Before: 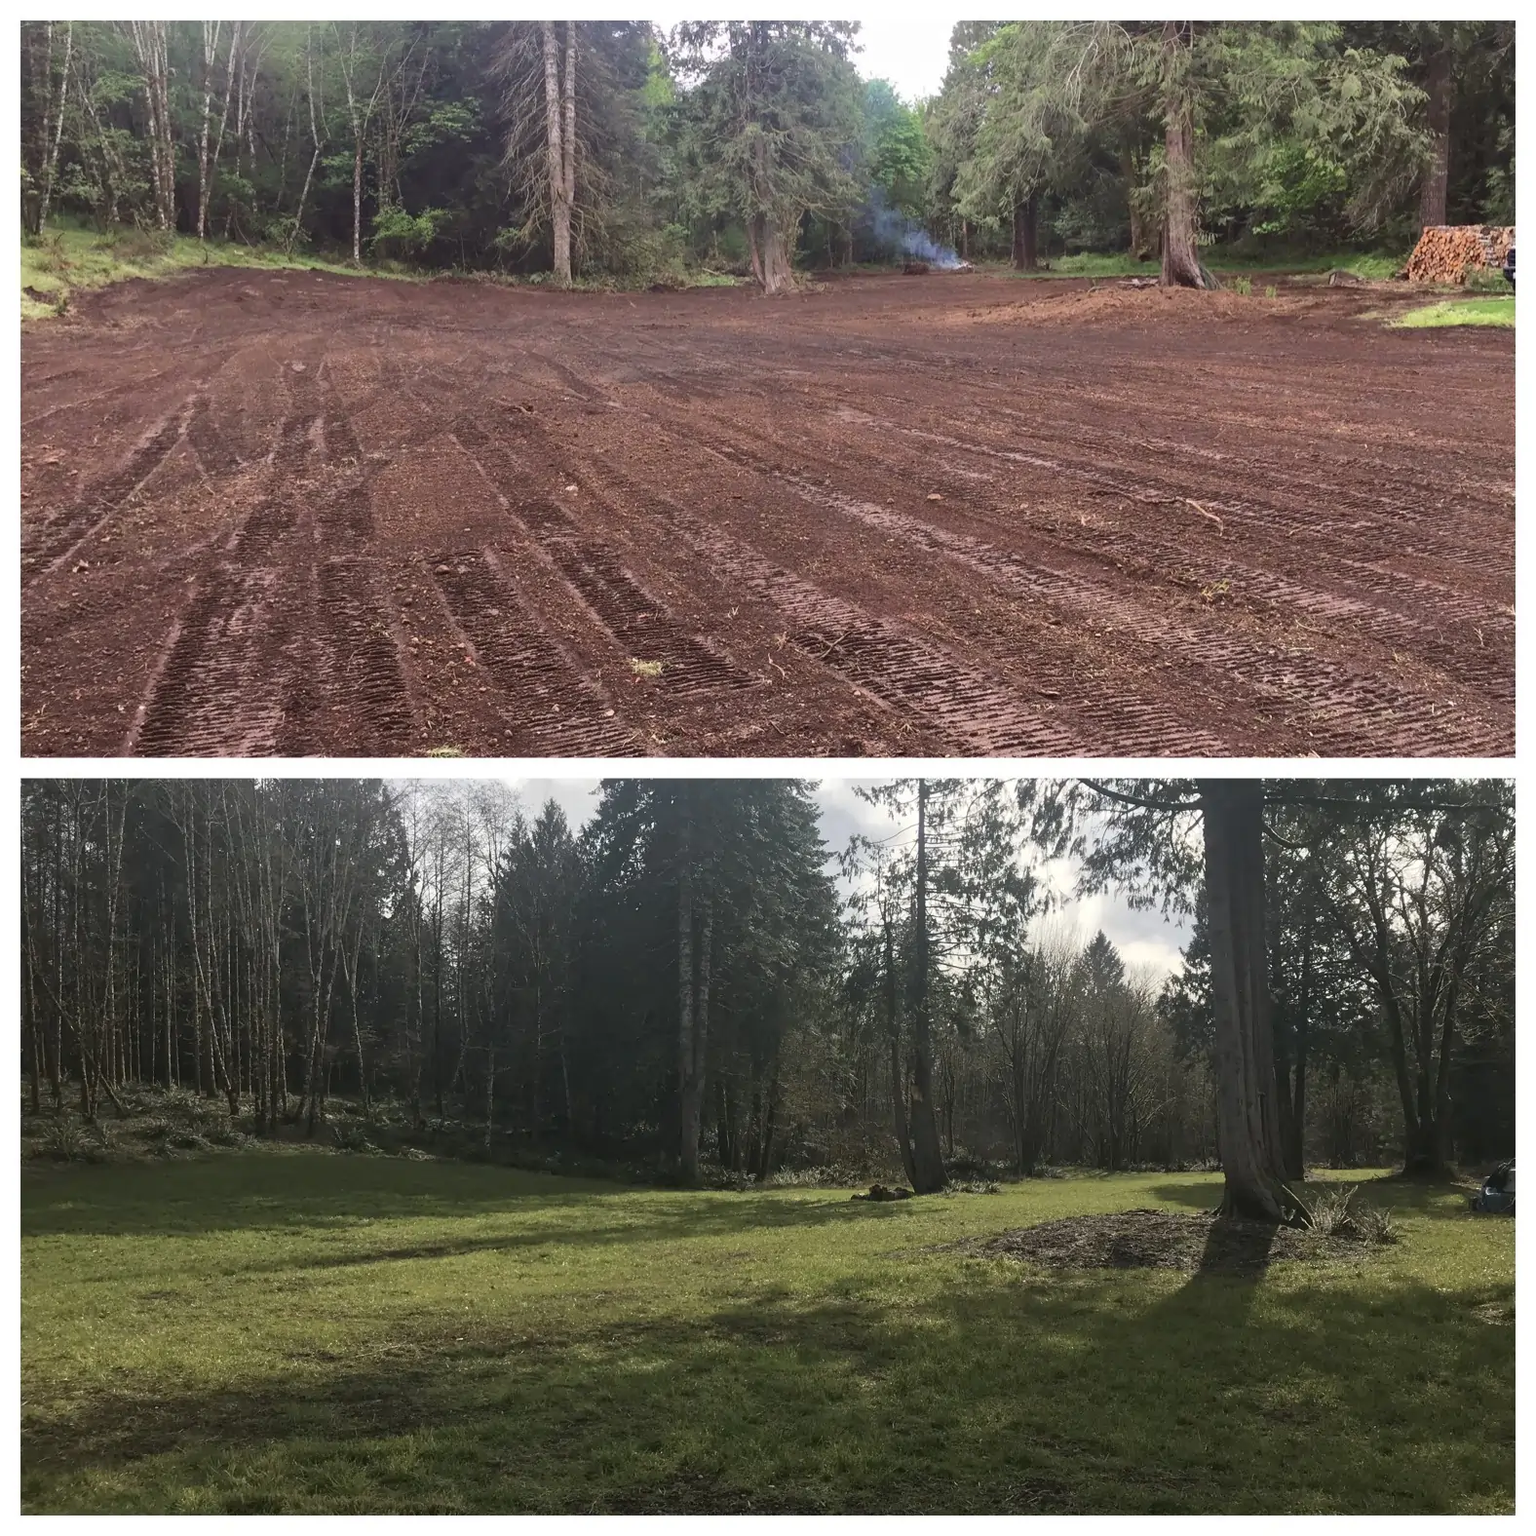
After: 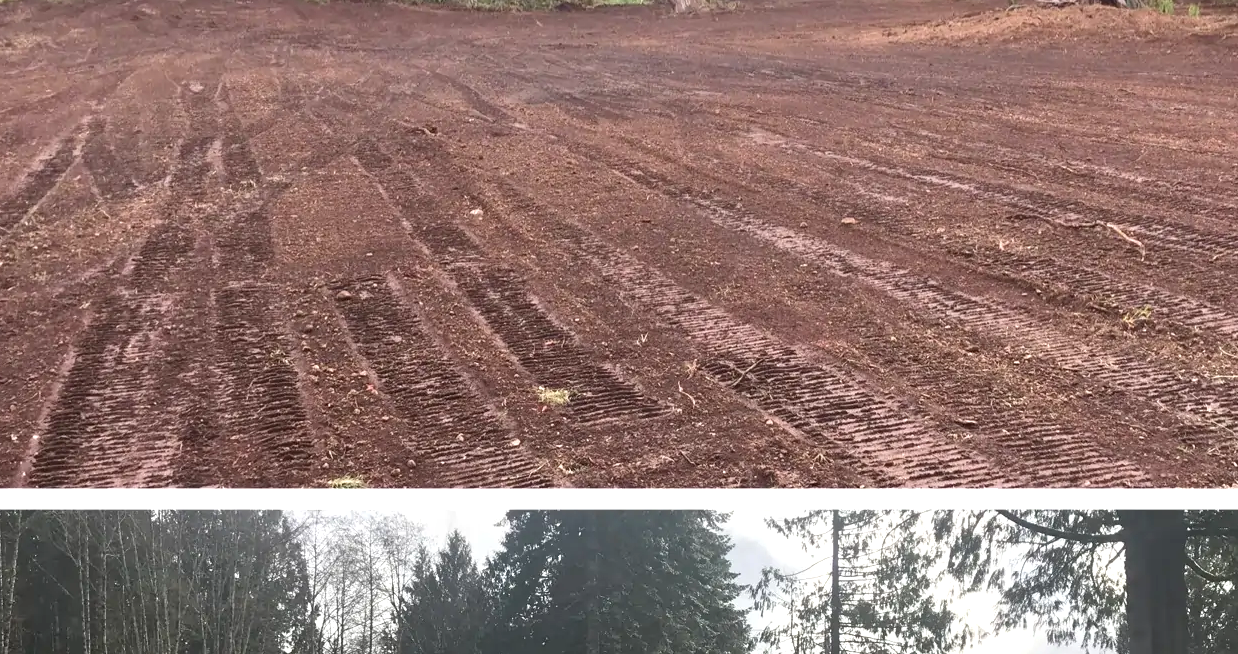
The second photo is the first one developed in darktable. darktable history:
exposure: exposure 0.493 EV, compensate highlight preservation false
crop: left 7.036%, top 18.398%, right 14.379%, bottom 40.043%
